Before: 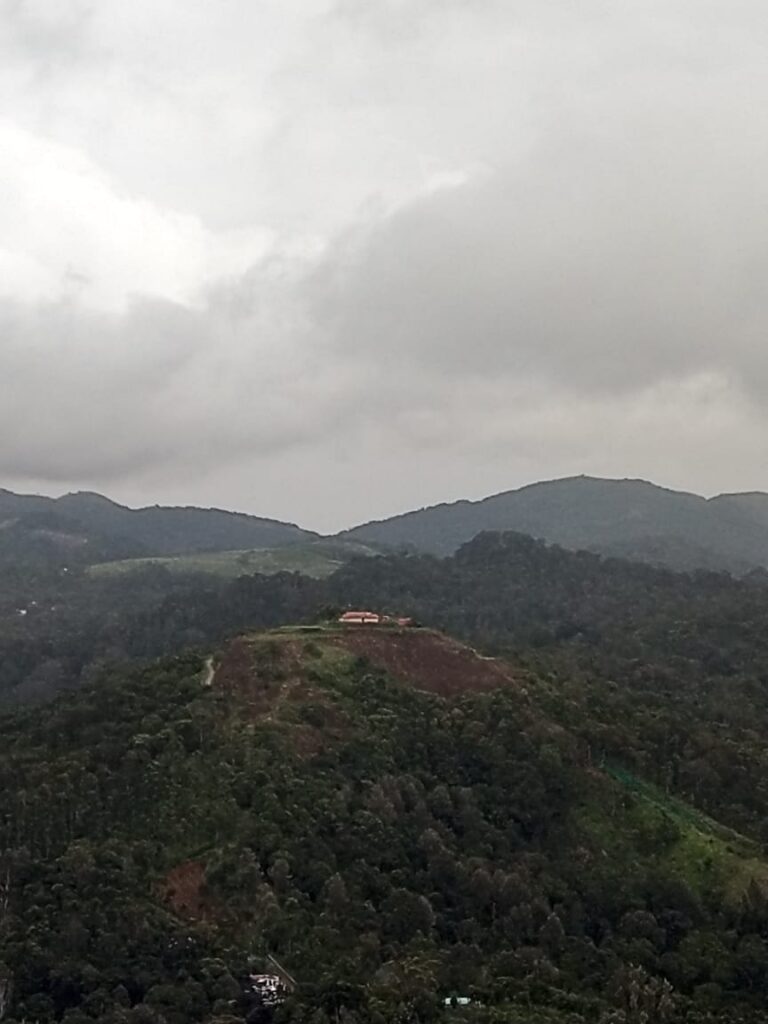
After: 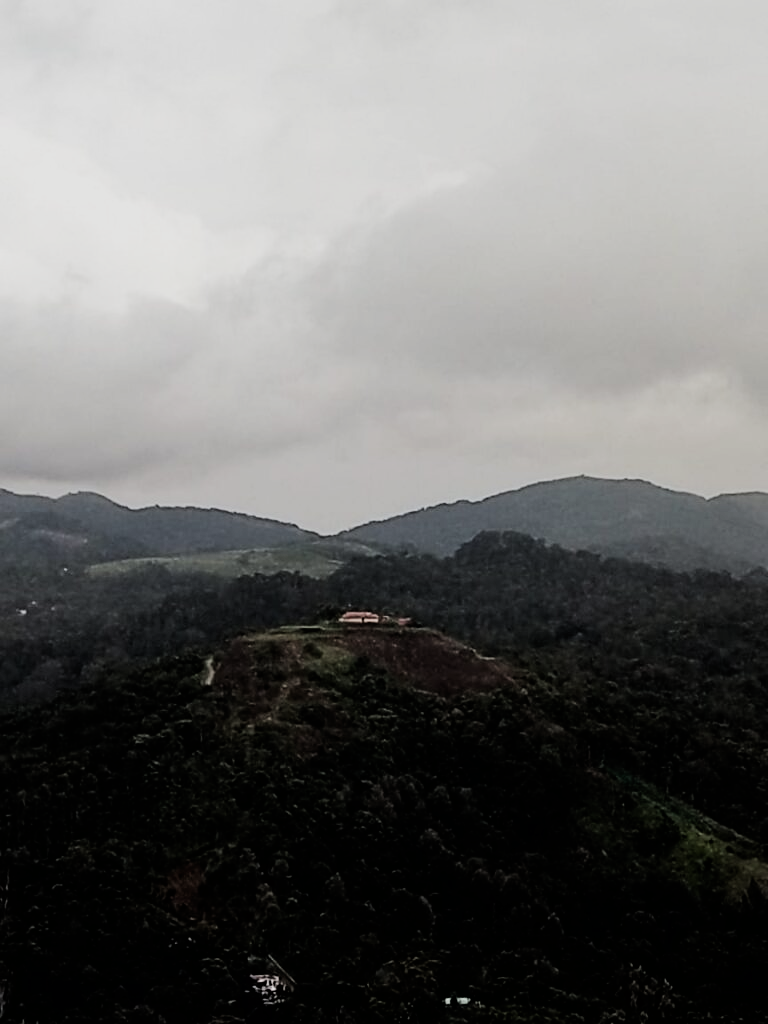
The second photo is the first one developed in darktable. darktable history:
exposure: black level correction 0.001, exposure -0.125 EV, compensate exposure bias true, compensate highlight preservation false
filmic rgb: black relative exposure -5 EV, hardness 2.88, contrast 1.4, highlights saturation mix -30%
